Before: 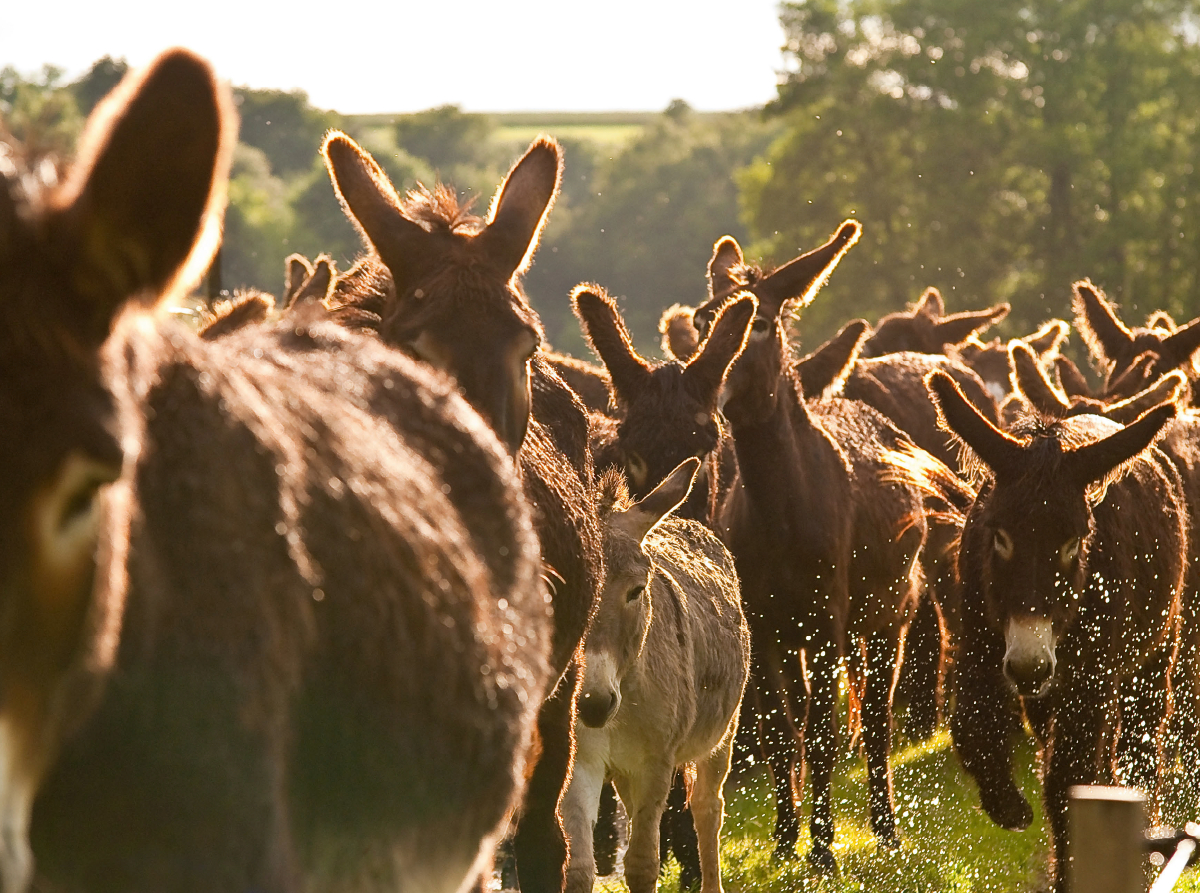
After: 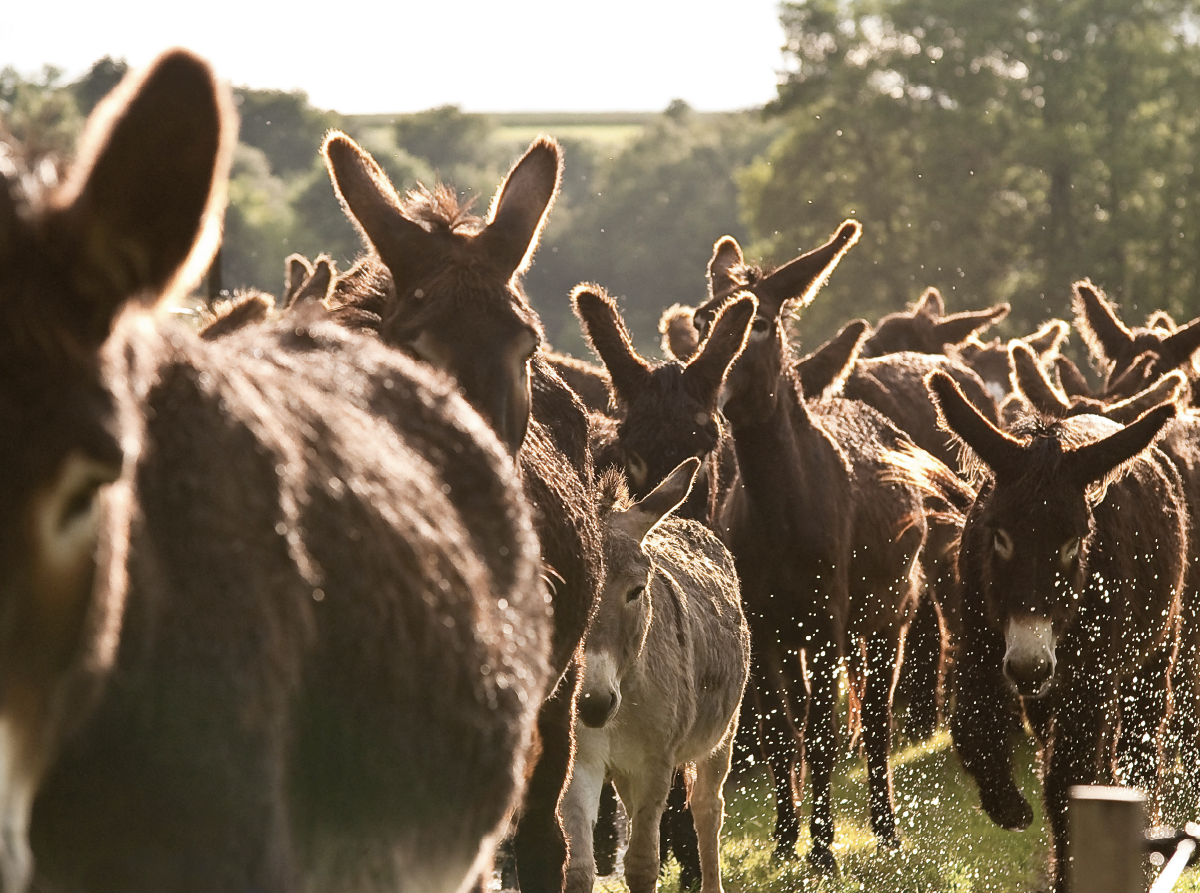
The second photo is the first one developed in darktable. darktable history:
contrast brightness saturation: contrast 0.101, saturation -0.351
